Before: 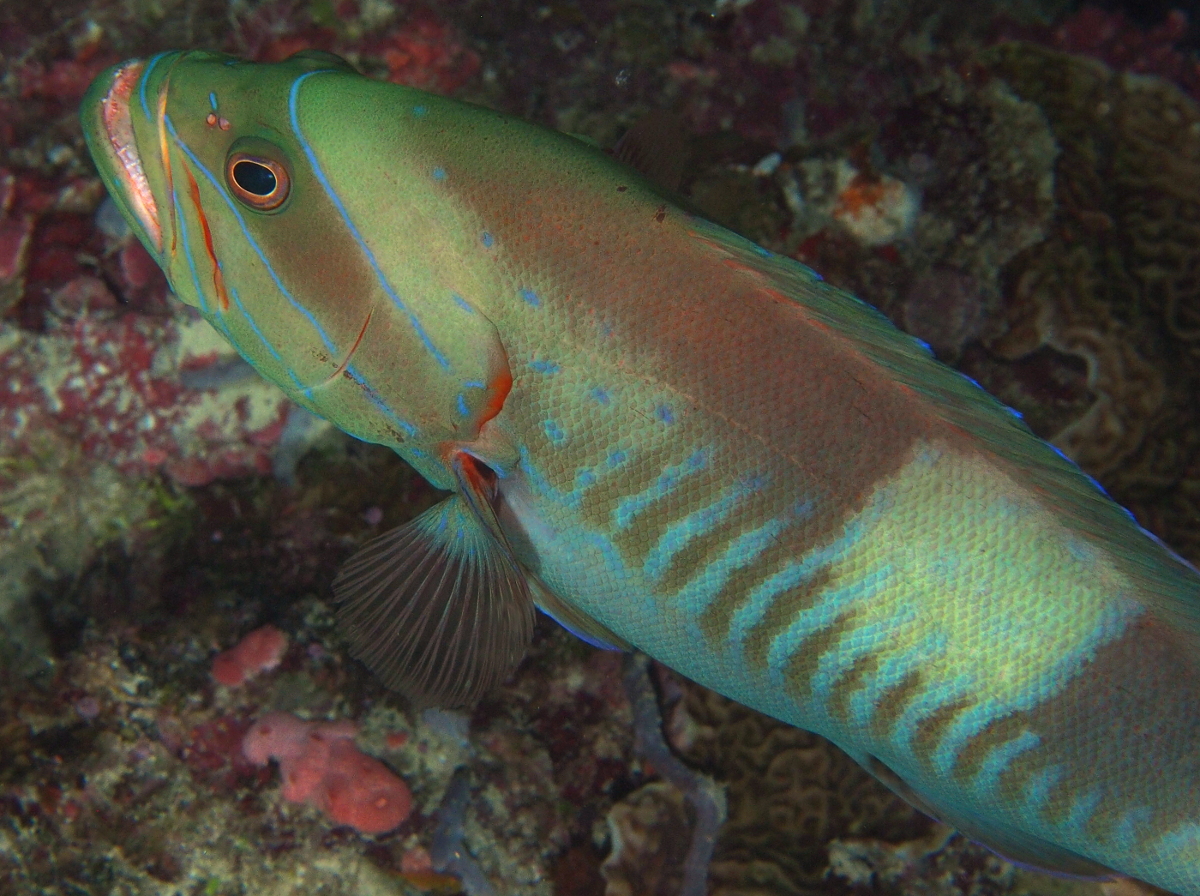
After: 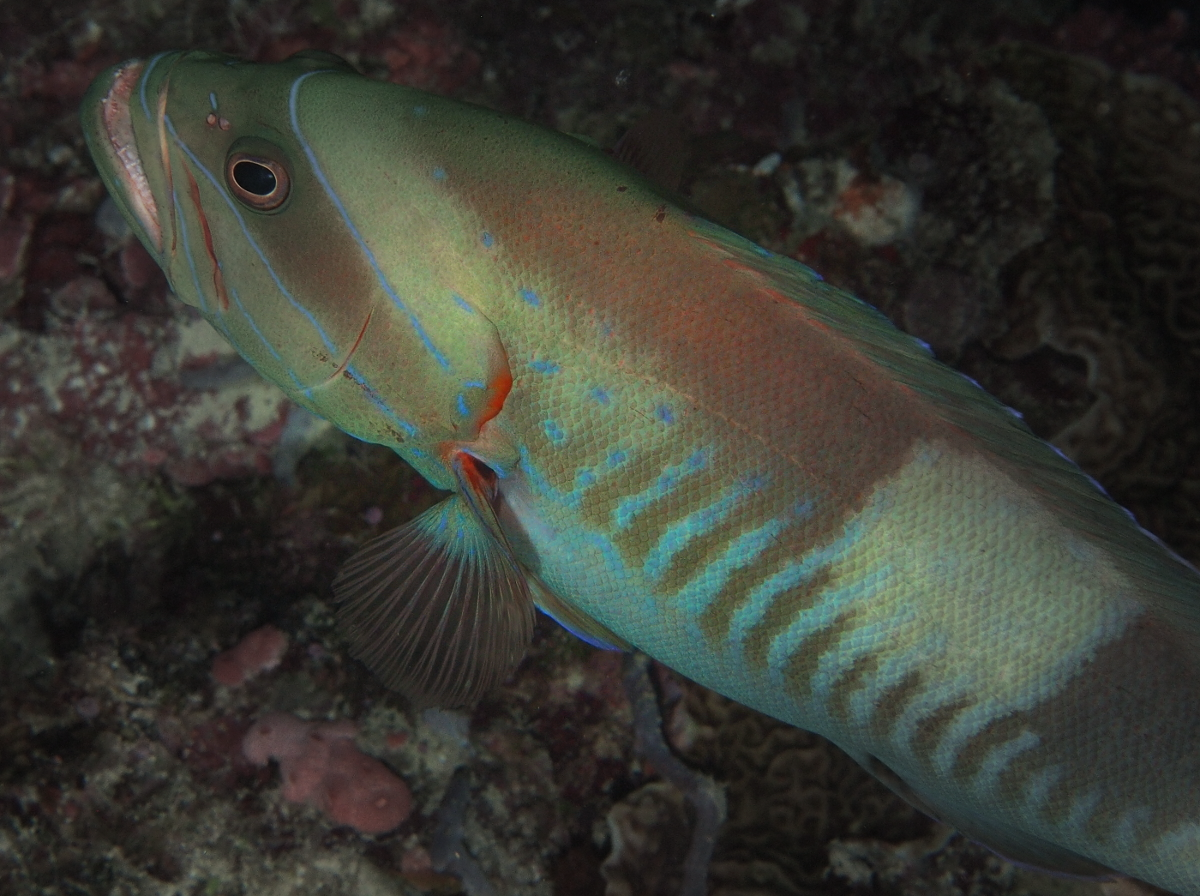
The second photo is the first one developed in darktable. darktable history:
vignetting: fall-off start 31.32%, fall-off radius 35.34%
